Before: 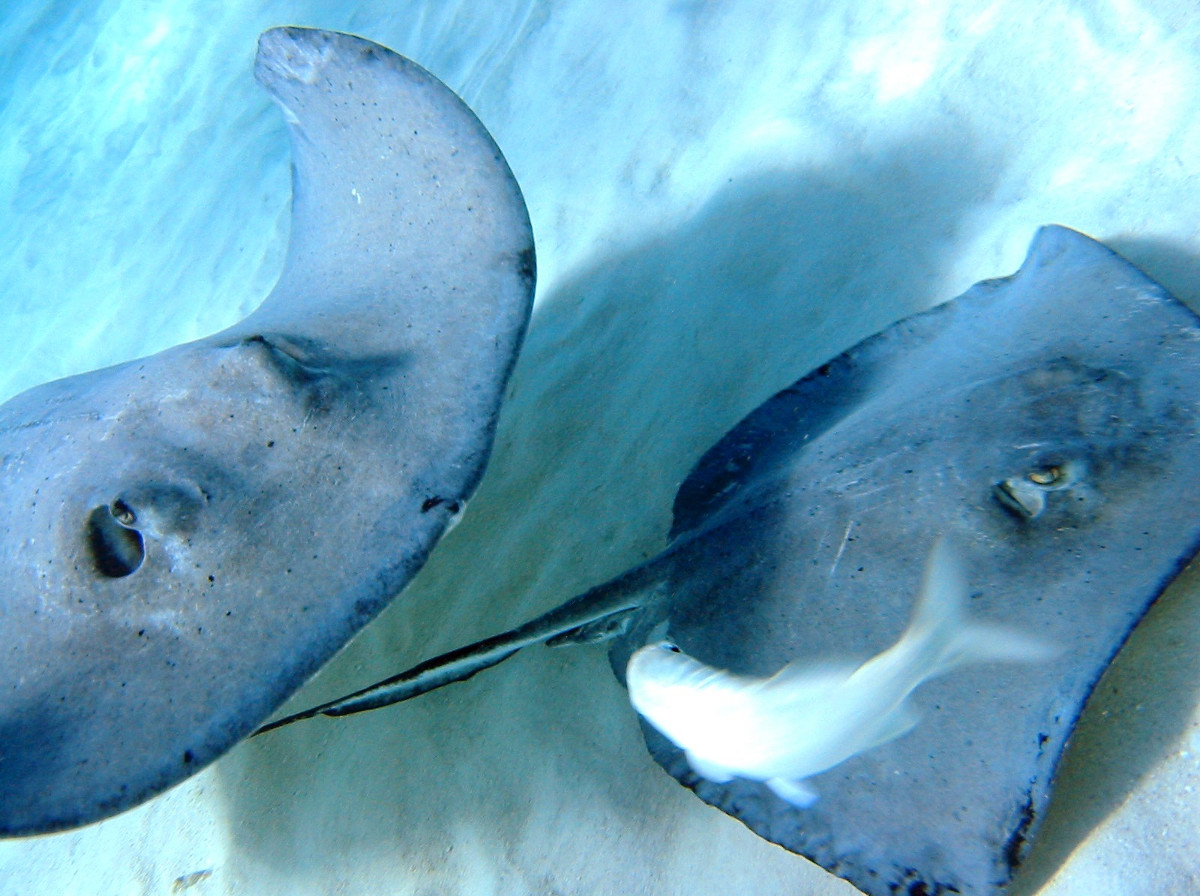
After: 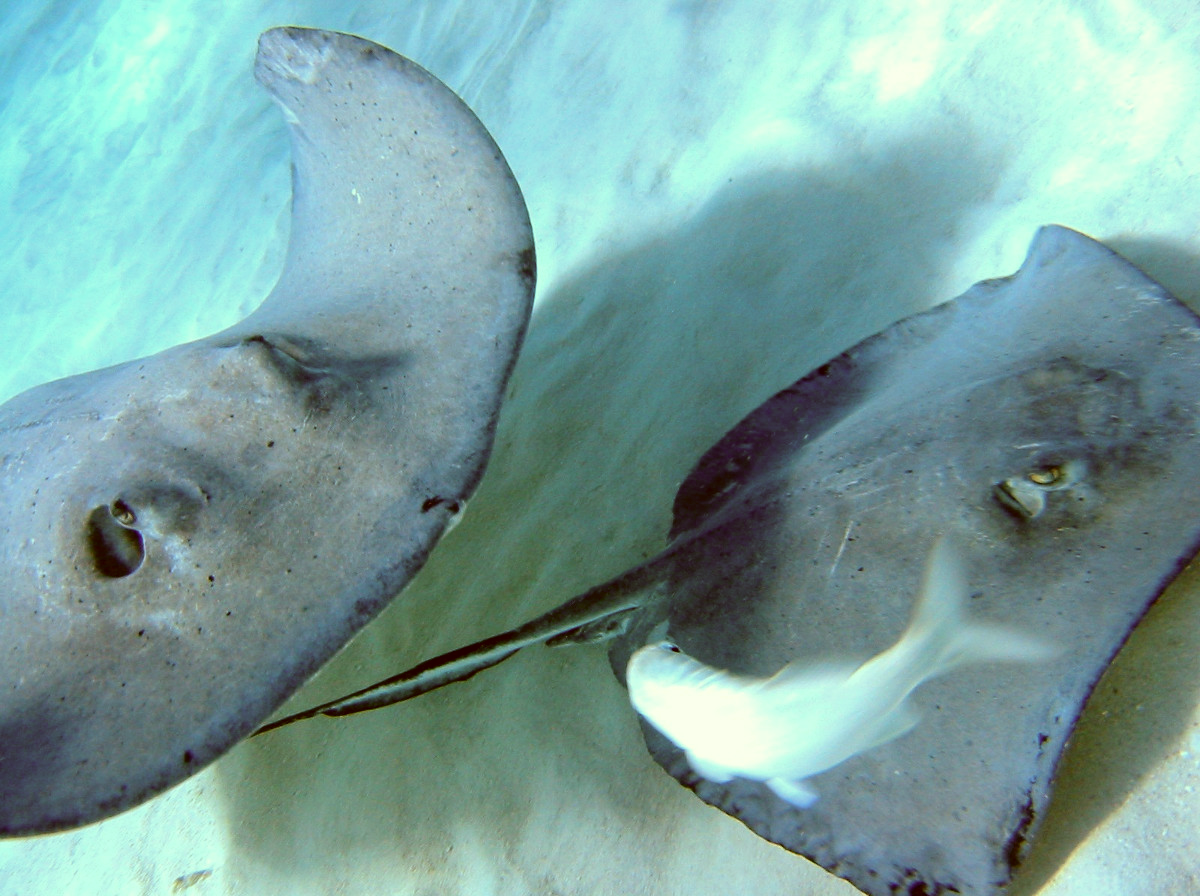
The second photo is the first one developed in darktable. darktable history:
color correction: highlights a* -5.5, highlights b* 9.8, shadows a* 9.39, shadows b* 24.5
